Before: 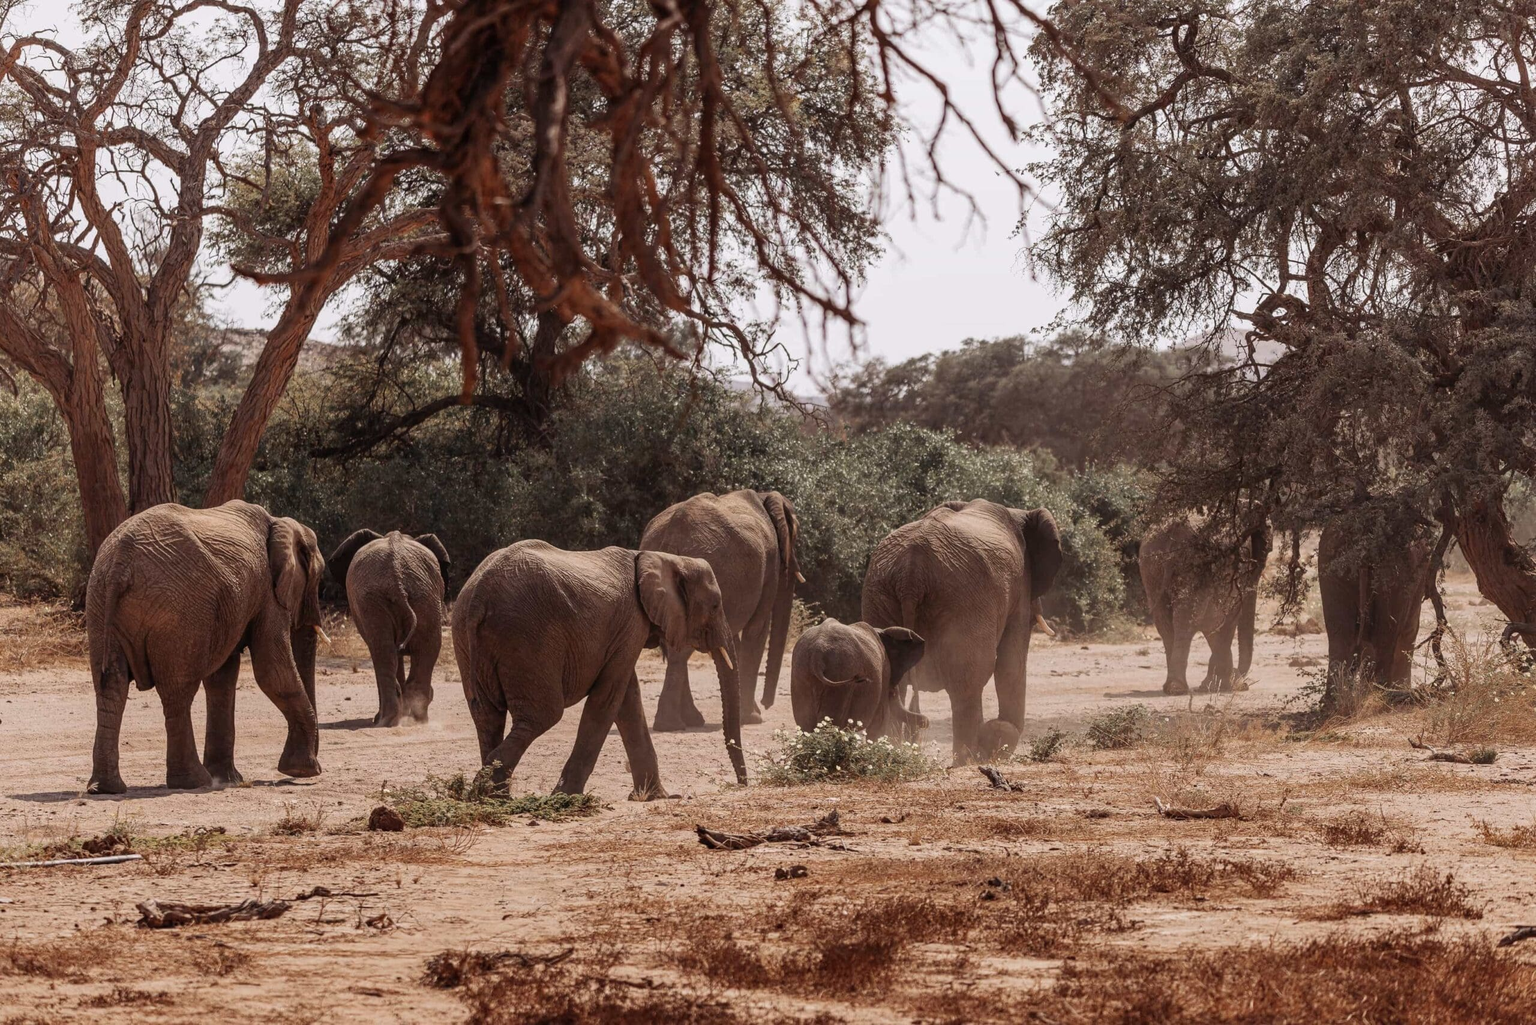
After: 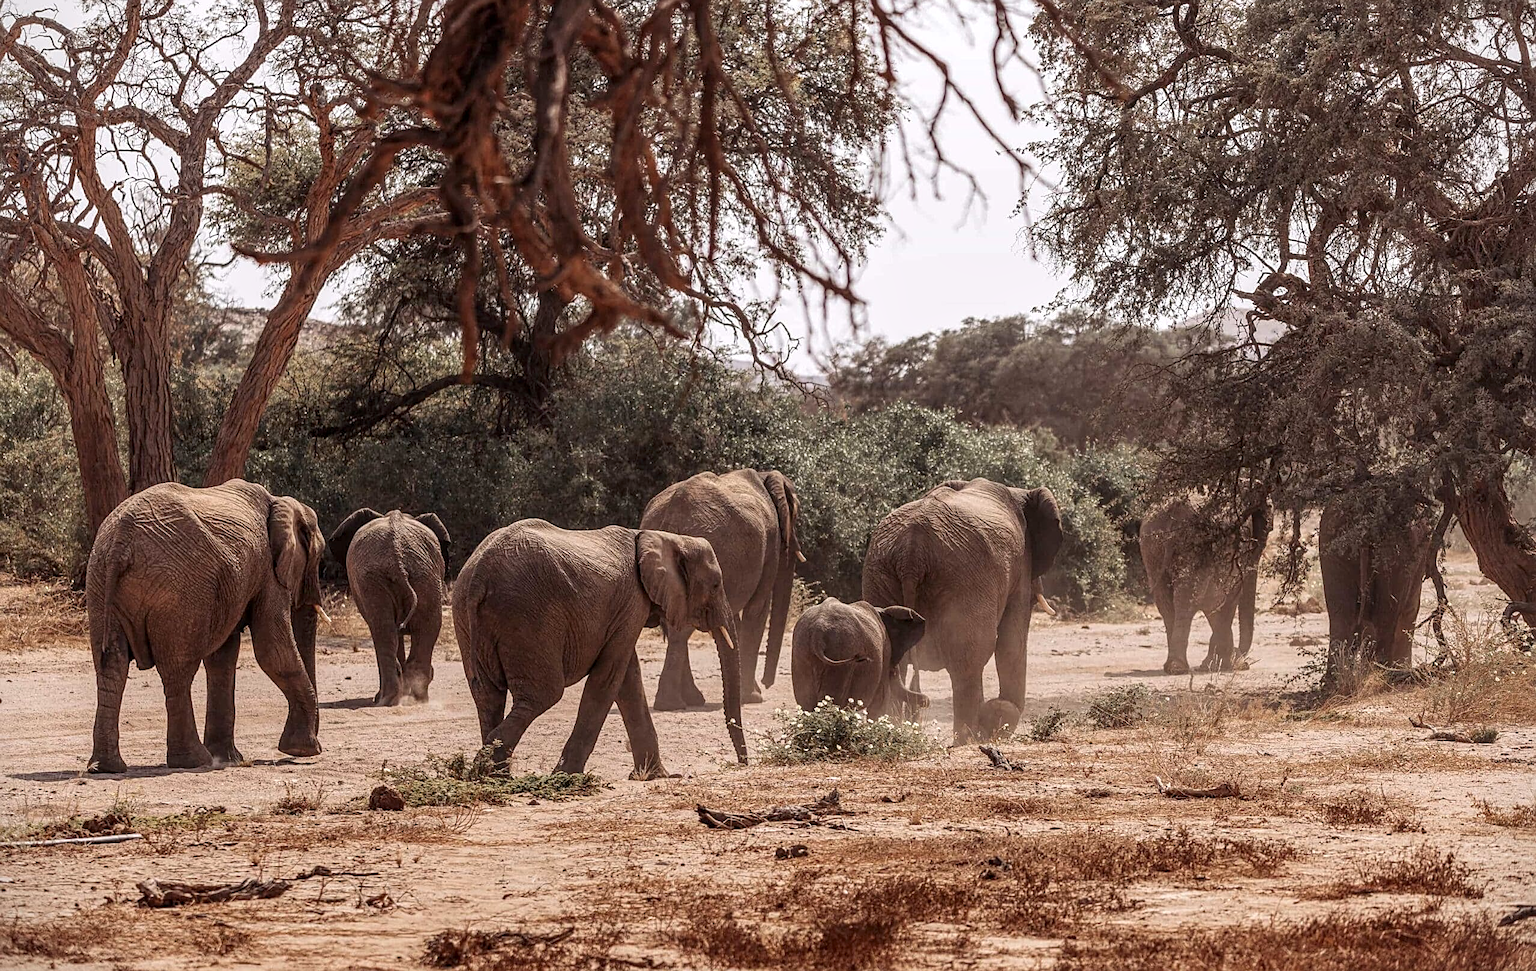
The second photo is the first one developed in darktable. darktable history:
crop and rotate: top 2.101%, bottom 3.071%
sharpen: on, module defaults
exposure: exposure 0.19 EV, compensate exposure bias true, compensate highlight preservation false
local contrast: on, module defaults
vignetting: fall-off start 99.61%, unbound false
